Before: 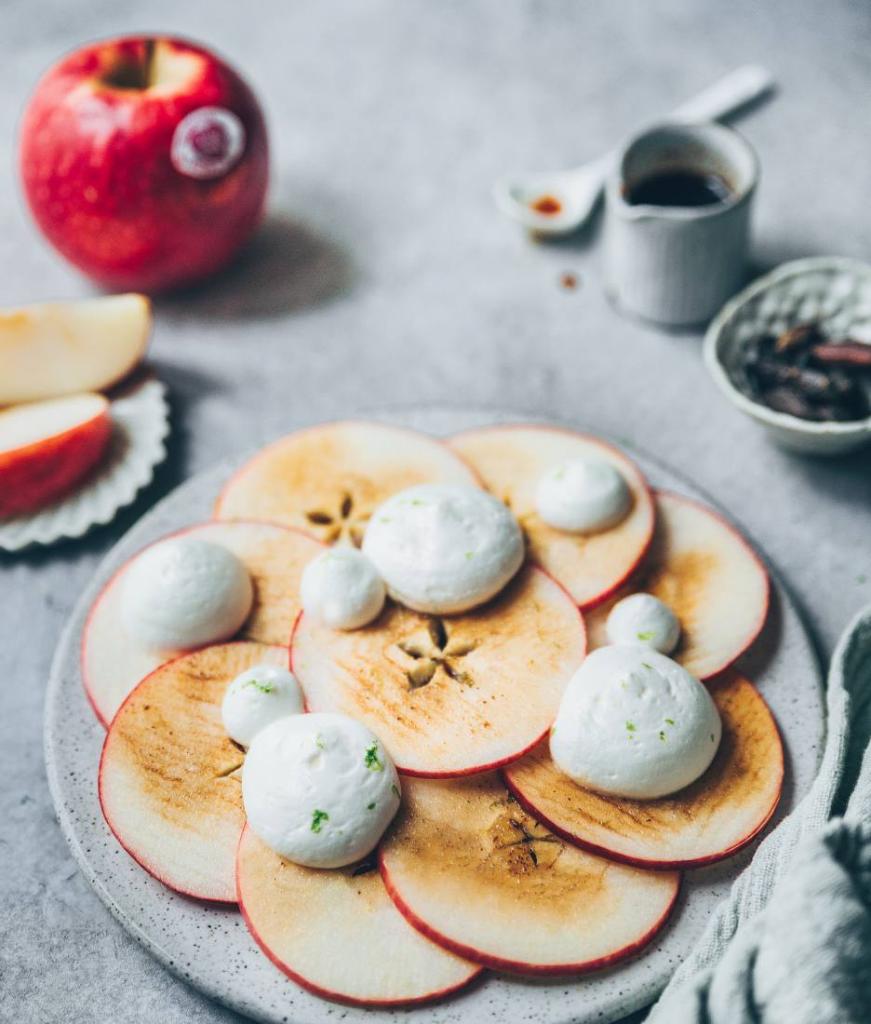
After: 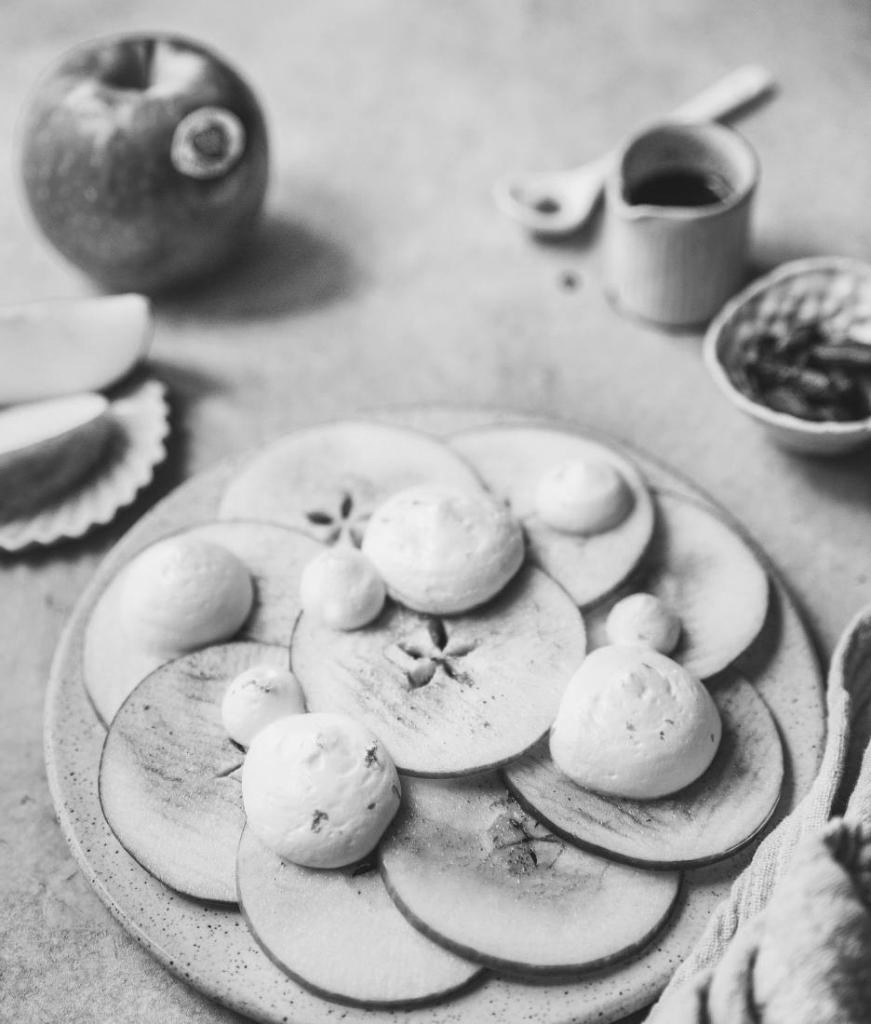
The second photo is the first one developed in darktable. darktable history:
color balance: mode lift, gamma, gain (sRGB), lift [1, 1, 1.022, 1.026]
contrast brightness saturation: contrast 0.03, brightness -0.04
levels: levels [0, 0.478, 1]
monochrome: on, module defaults
